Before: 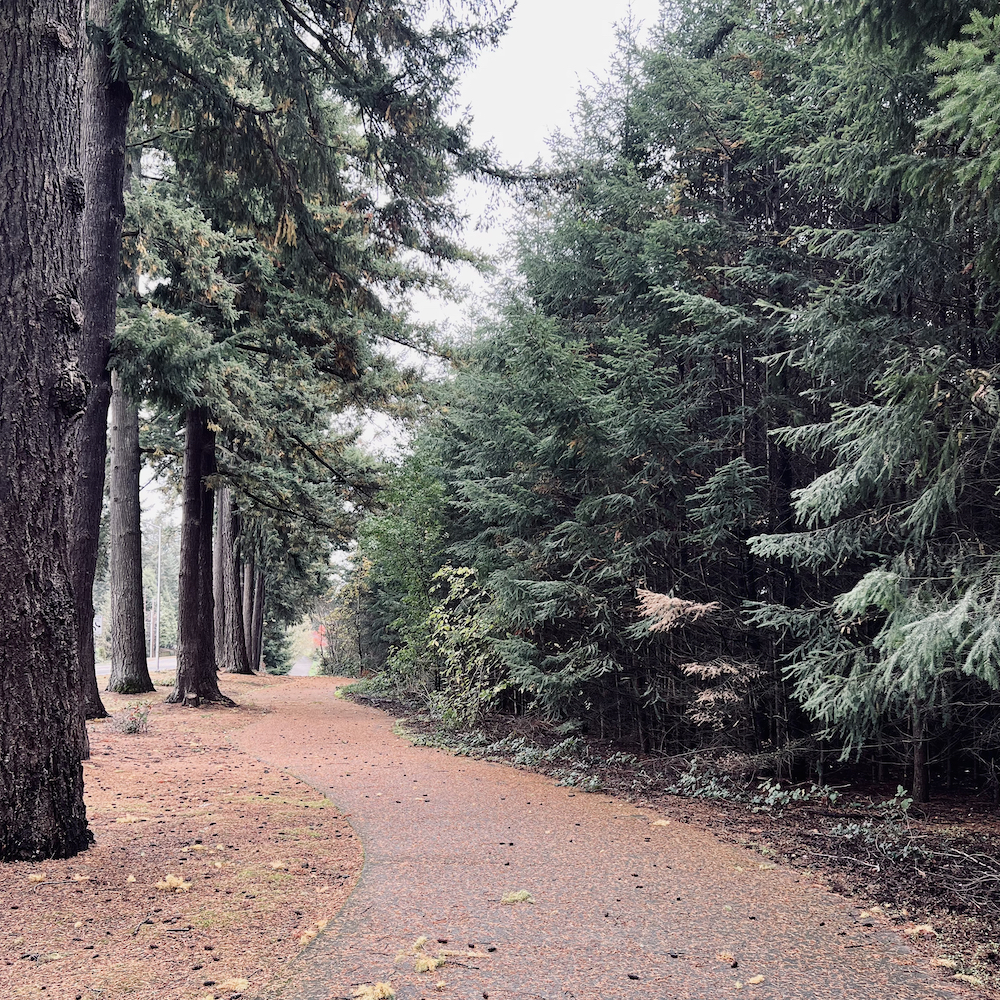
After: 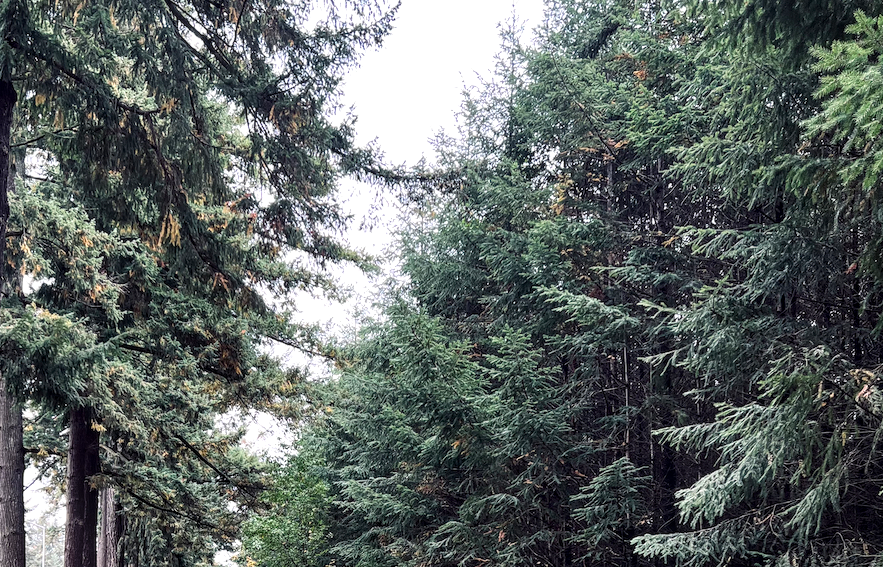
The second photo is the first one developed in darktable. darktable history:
color correction: highlights b* 0.009, saturation 0.98
crop and rotate: left 11.637%, bottom 43.246%
color balance rgb: linear chroma grading › global chroma 8.742%, perceptual saturation grading › global saturation 10.266%, perceptual brilliance grading › global brilliance -18.103%, perceptual brilliance grading › highlights 28.318%
local contrast: on, module defaults
